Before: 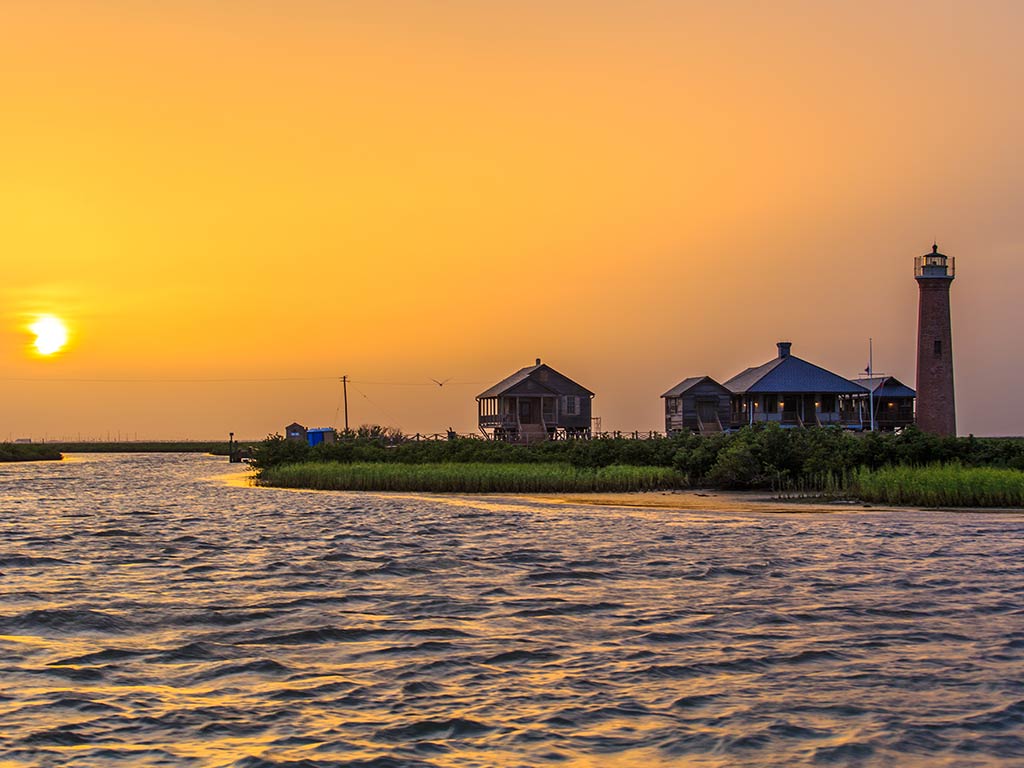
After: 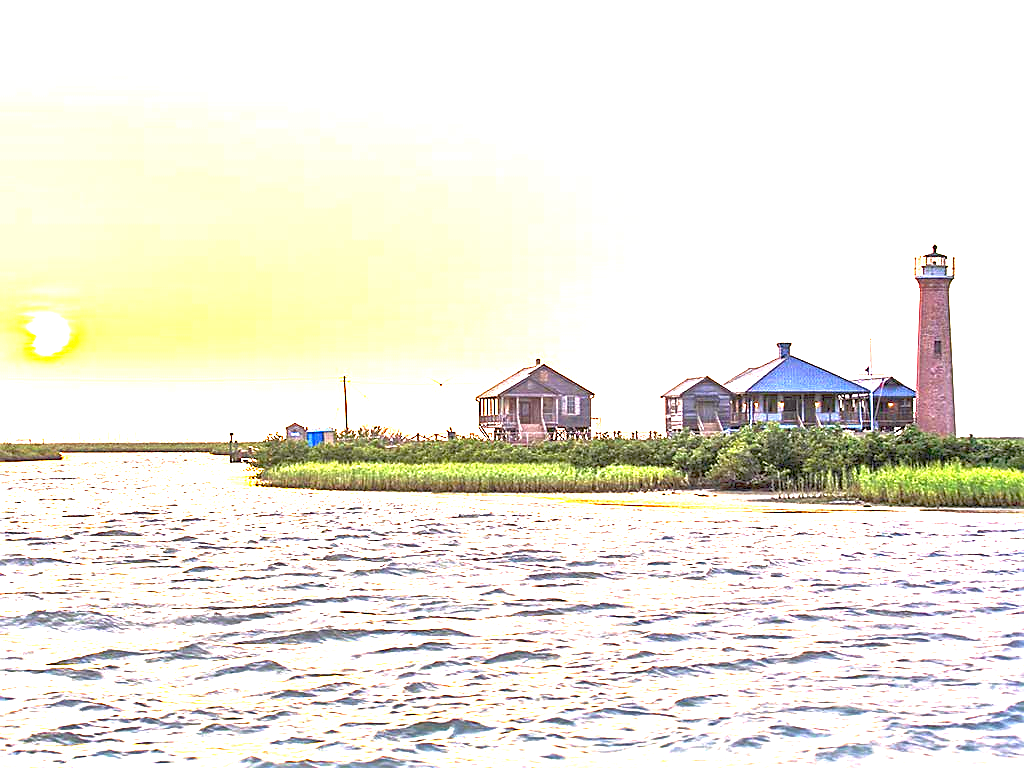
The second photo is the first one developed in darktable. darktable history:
tone equalizer: -8 EV 0.25 EV, -7 EV 0.417 EV, -6 EV 0.417 EV, -5 EV 0.25 EV, -3 EV -0.25 EV, -2 EV -0.417 EV, -1 EV -0.417 EV, +0 EV -0.25 EV, edges refinement/feathering 500, mask exposure compensation -1.57 EV, preserve details guided filter
sharpen: on, module defaults
levels: levels [0, 0.499, 1]
exposure: black level correction 0, exposure 4 EV, compensate exposure bias true, compensate highlight preservation false
